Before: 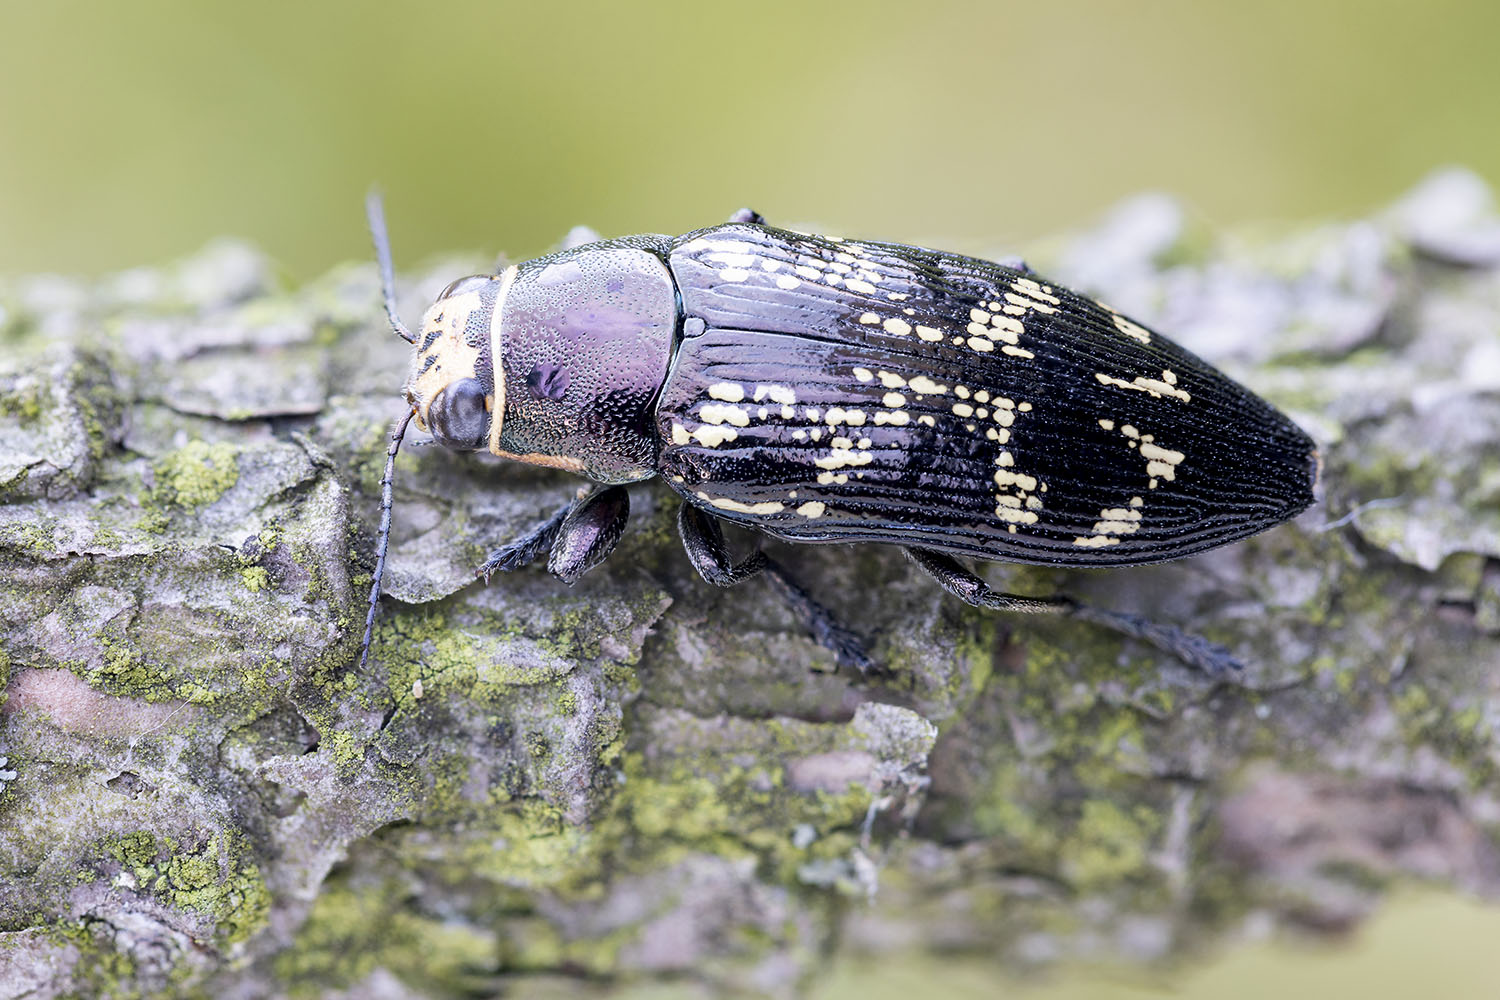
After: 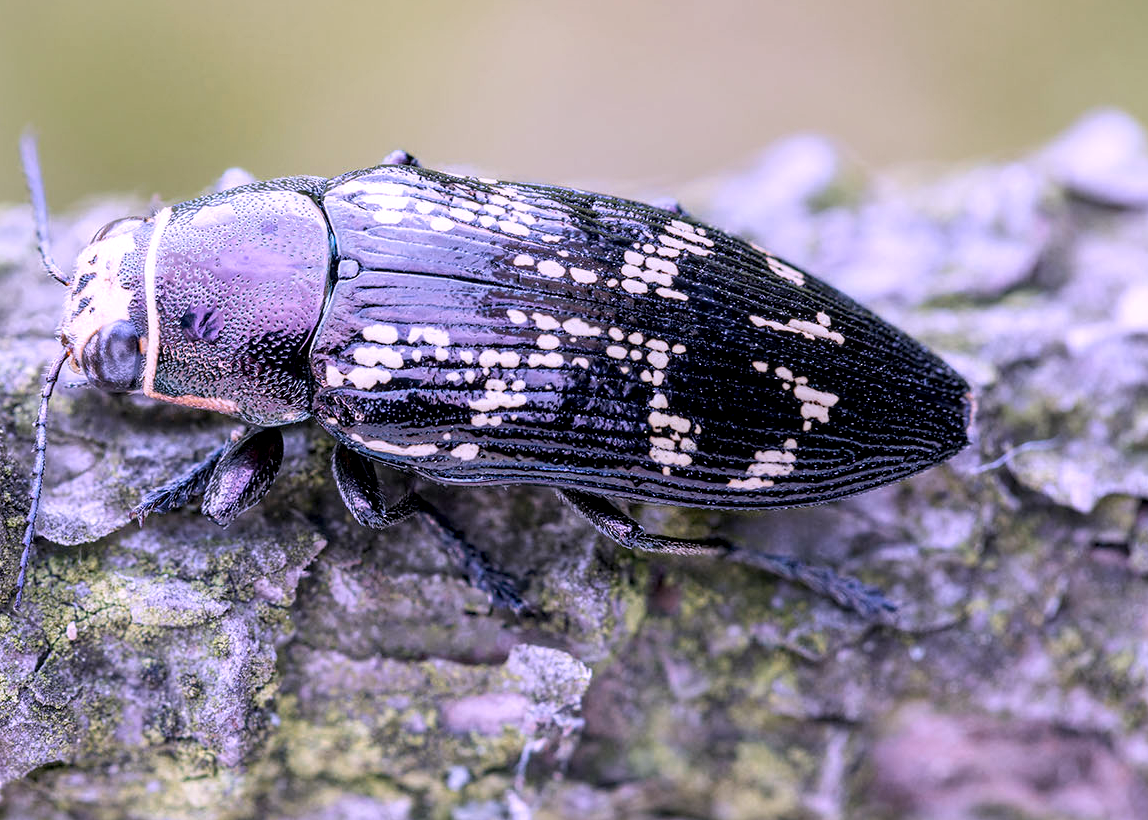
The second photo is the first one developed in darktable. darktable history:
crop: left 23.095%, top 5.827%, bottom 11.854%
local contrast: detail 130%
sharpen: radius 2.883, amount 0.868, threshold 47.523
color correction: highlights a* 15.46, highlights b* -20.56
white balance: red 0.98, blue 1.034
